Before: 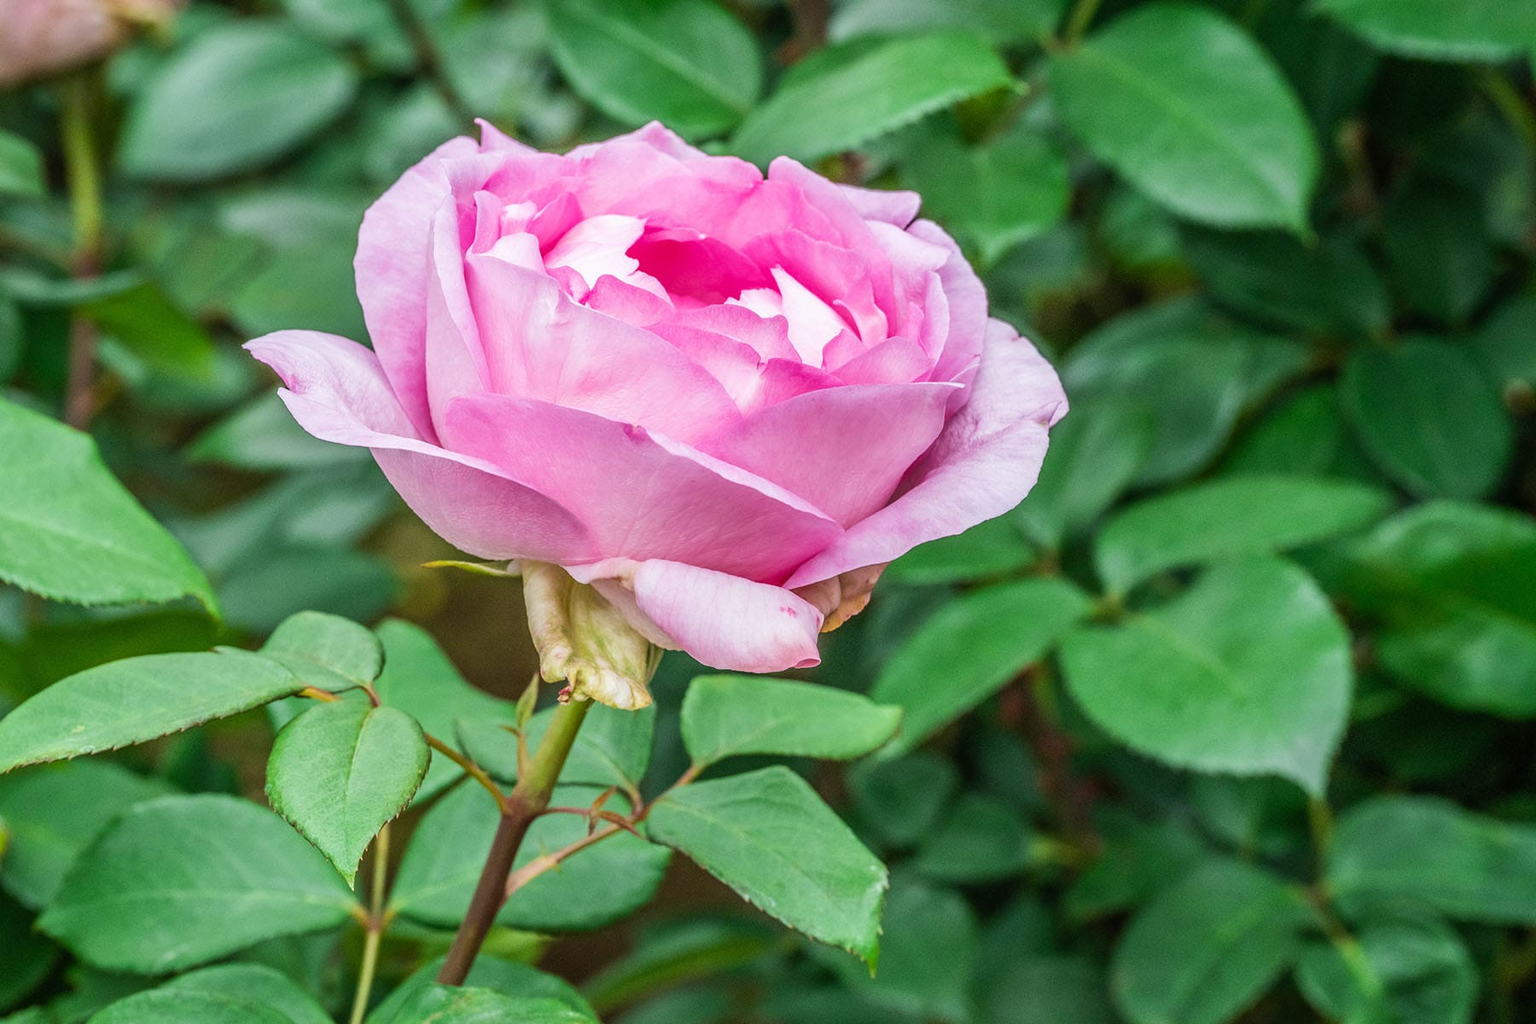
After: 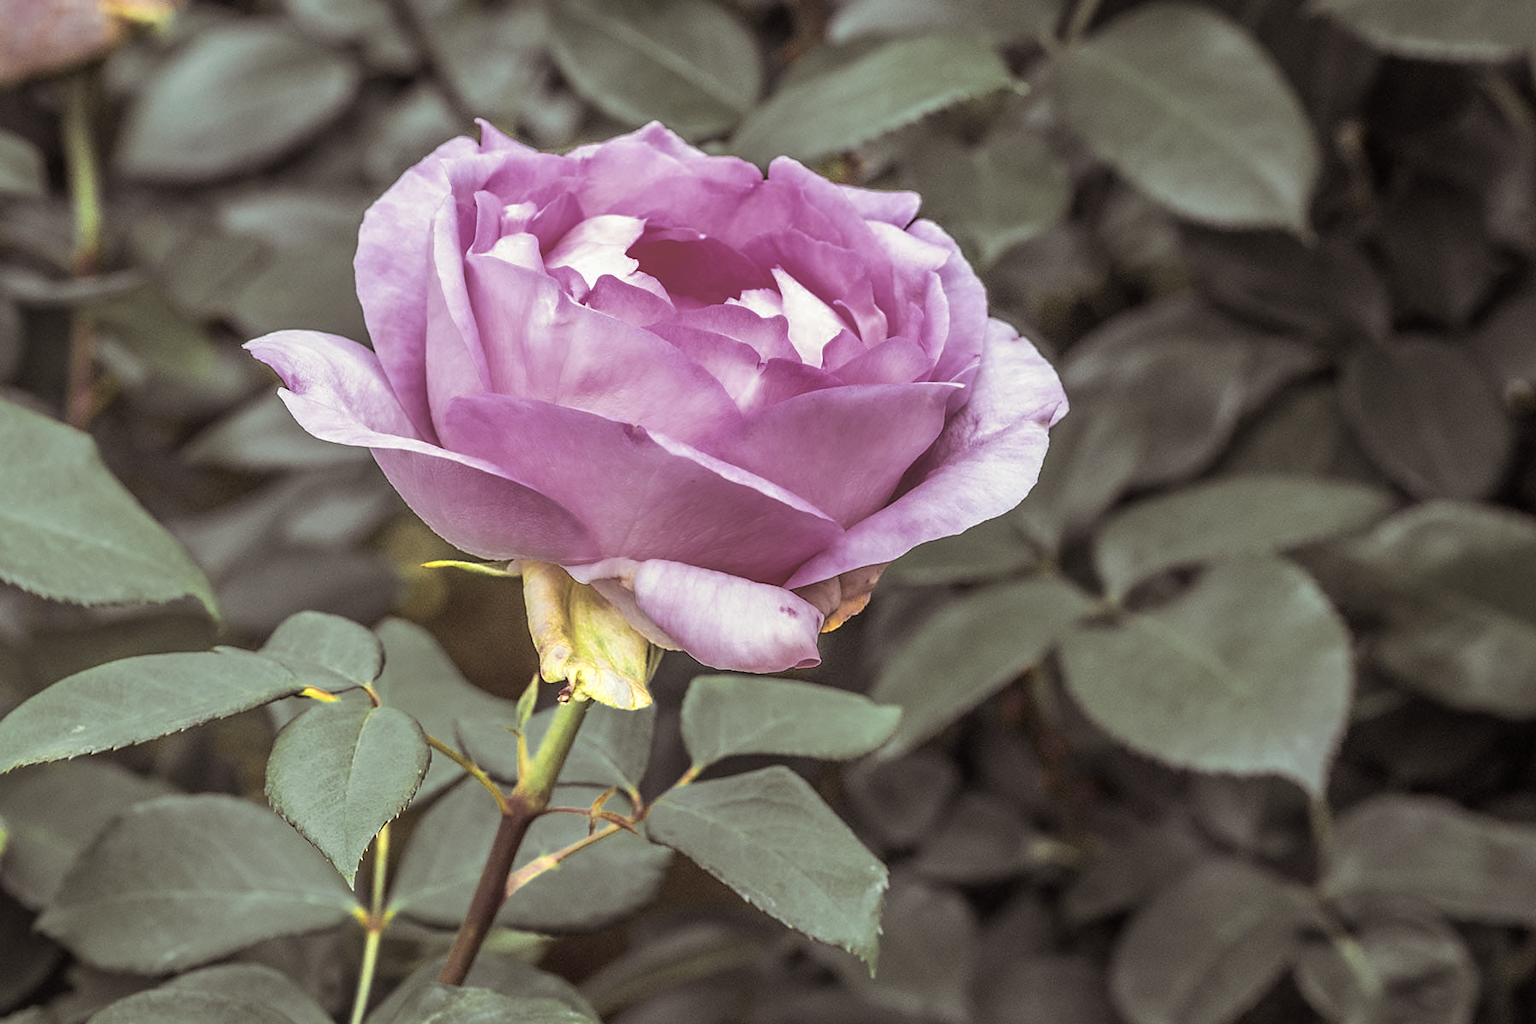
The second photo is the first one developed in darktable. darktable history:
sharpen: radius 1.559, amount 0.373, threshold 1.271
color zones: curves: ch0 [(0.004, 0.306) (0.107, 0.448) (0.252, 0.656) (0.41, 0.398) (0.595, 0.515) (0.768, 0.628)]; ch1 [(0.07, 0.323) (0.151, 0.452) (0.252, 0.608) (0.346, 0.221) (0.463, 0.189) (0.61, 0.368) (0.735, 0.395) (0.921, 0.412)]; ch2 [(0, 0.476) (0.132, 0.512) (0.243, 0.512) (0.397, 0.48) (0.522, 0.376) (0.634, 0.536) (0.761, 0.46)]
split-toning: shadows › saturation 0.2
